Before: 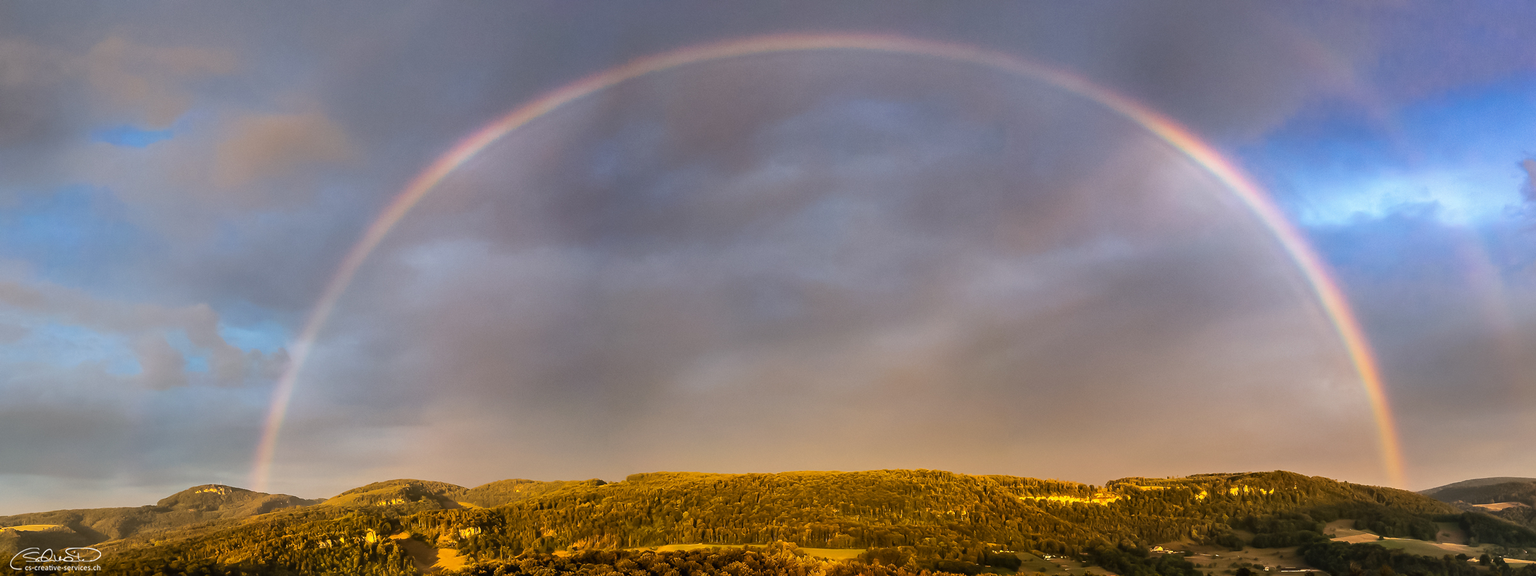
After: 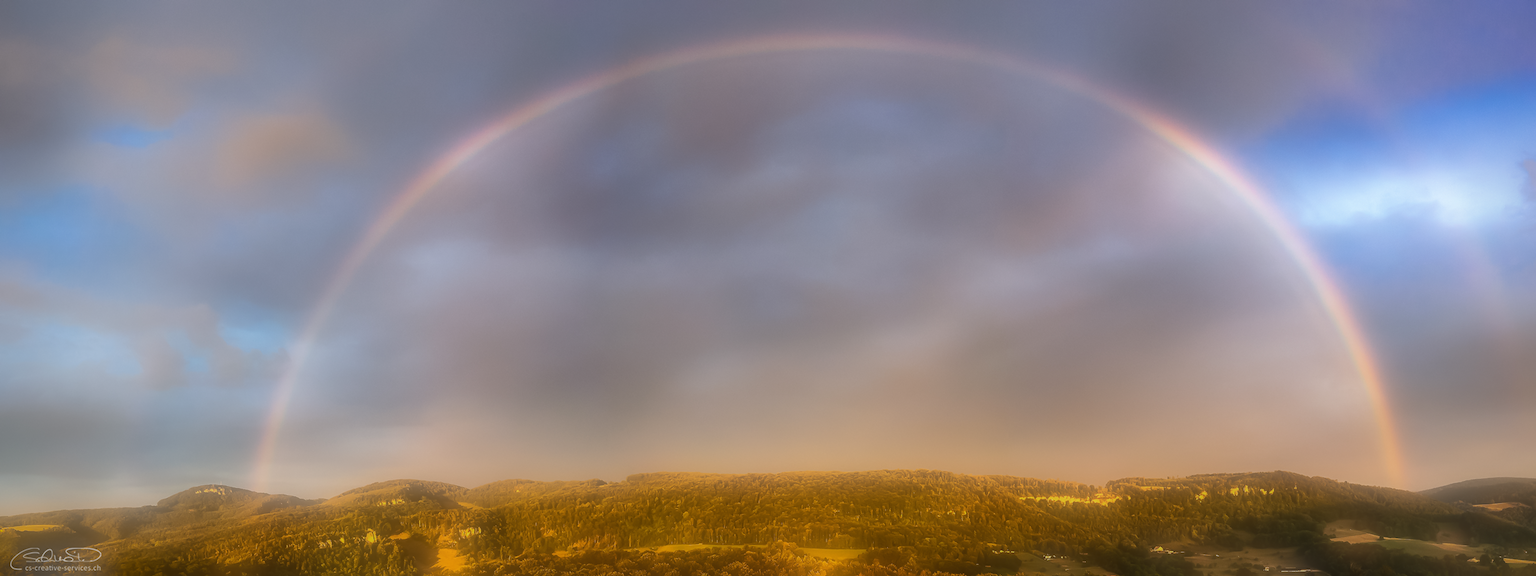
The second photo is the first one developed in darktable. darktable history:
vignetting: fall-off start 88.53%, fall-off radius 44.2%, saturation 0.376, width/height ratio 1.161
soften: on, module defaults
